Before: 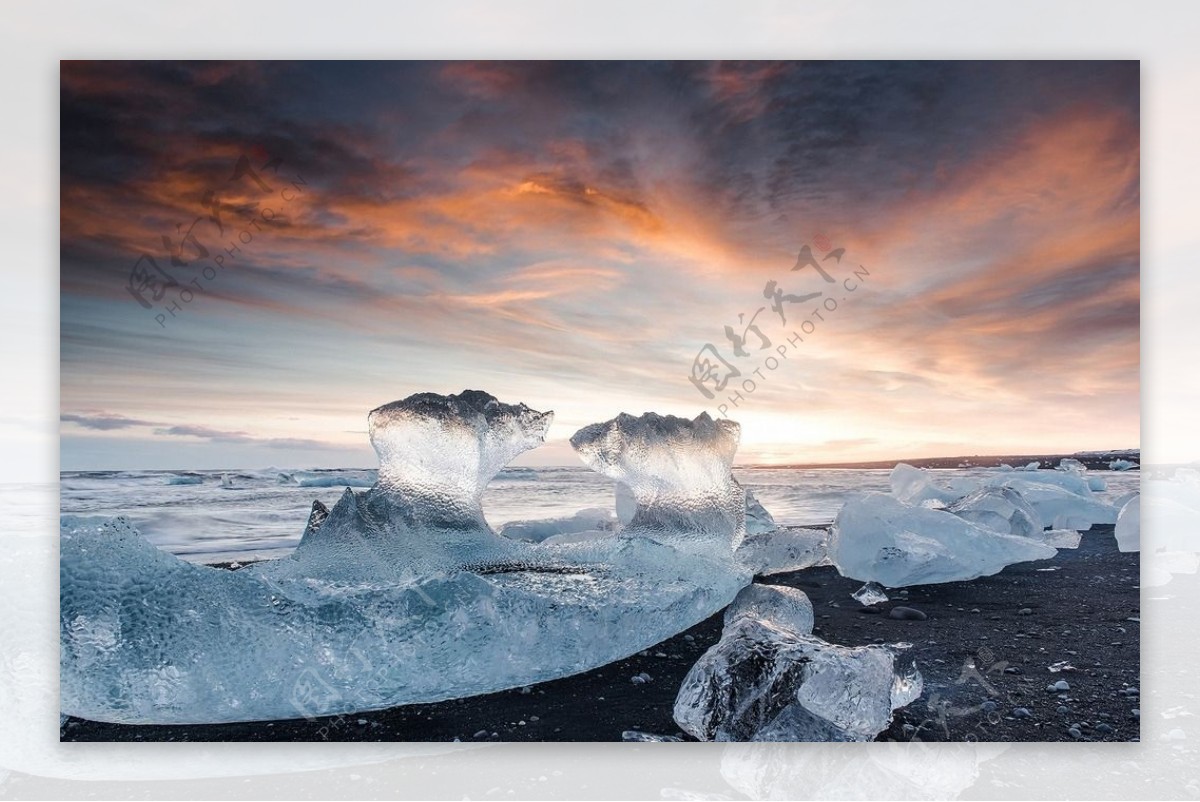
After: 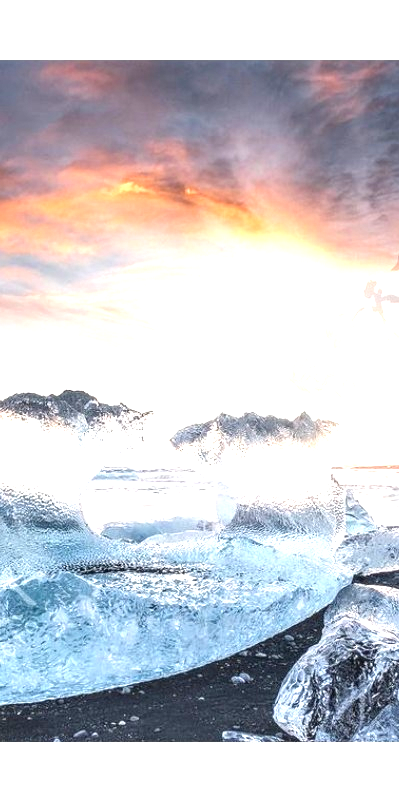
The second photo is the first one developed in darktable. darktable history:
crop: left 33.36%, right 33.36%
local contrast: on, module defaults
exposure: black level correction 0, exposure 1.35 EV, compensate exposure bias true, compensate highlight preservation false
